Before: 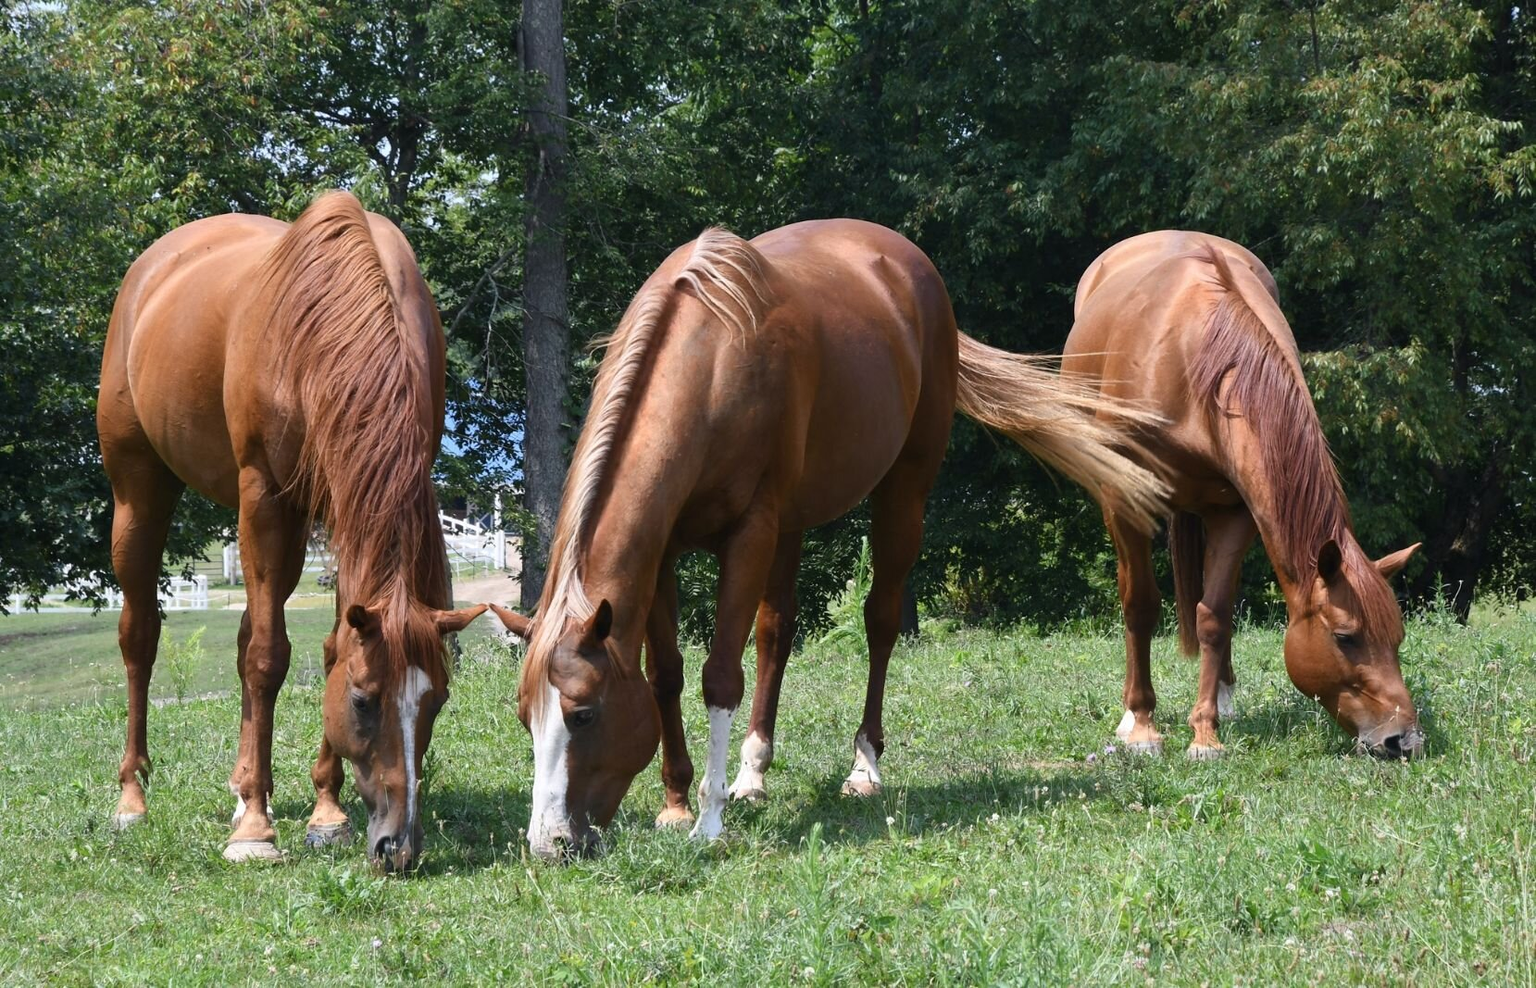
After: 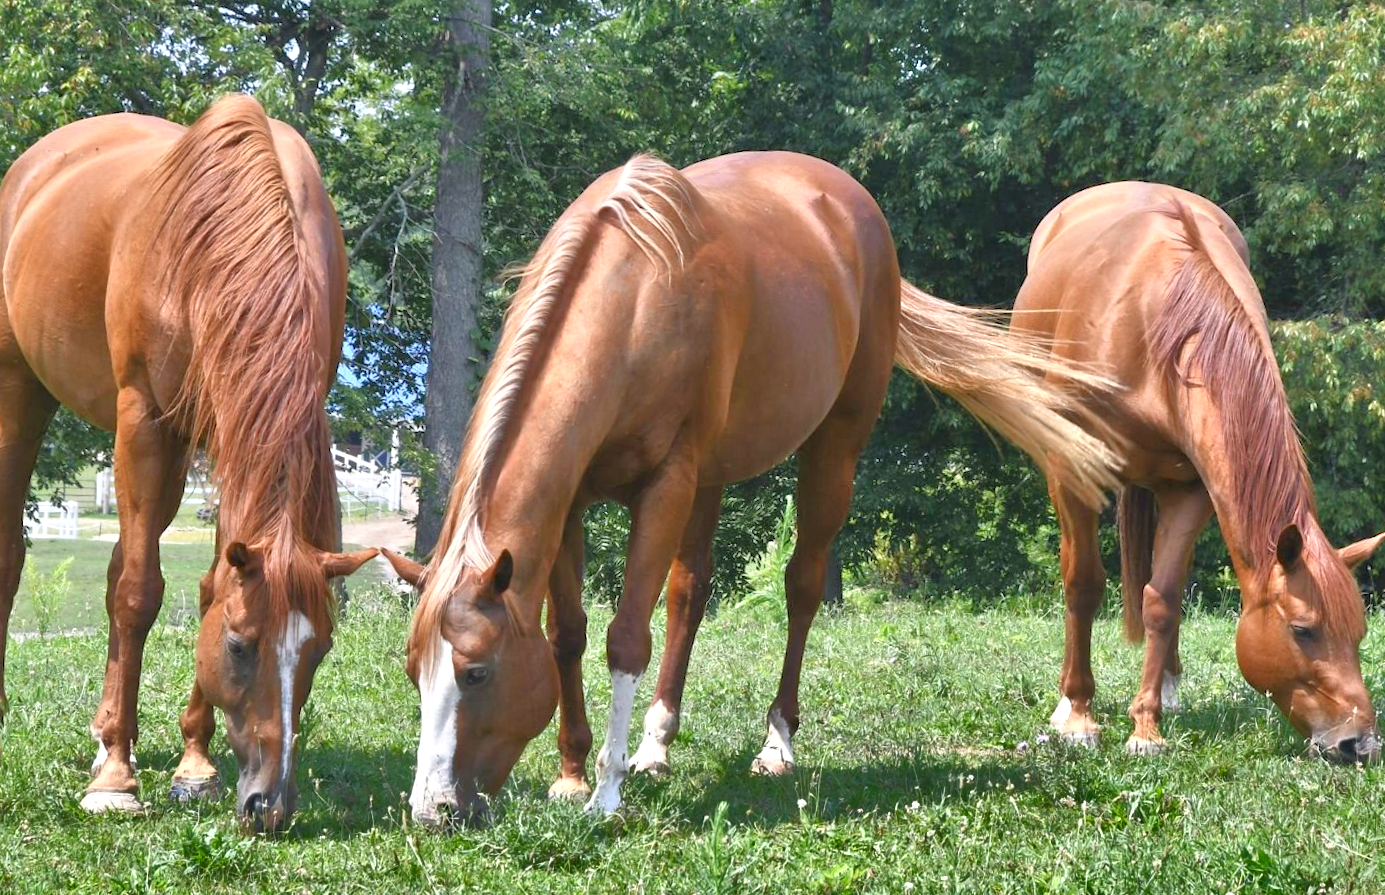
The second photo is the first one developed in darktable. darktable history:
crop and rotate: angle -2.85°, left 5.435%, top 5.209%, right 4.683%, bottom 4.449%
shadows and highlights: shadows 20.94, highlights -82.32, soften with gaussian
tone equalizer: -8 EV 1.98 EV, -7 EV 1.96 EV, -6 EV 1.98 EV, -5 EV 1.97 EV, -4 EV 1.96 EV, -3 EV 1.47 EV, -2 EV 0.981 EV, -1 EV 0.504 EV
